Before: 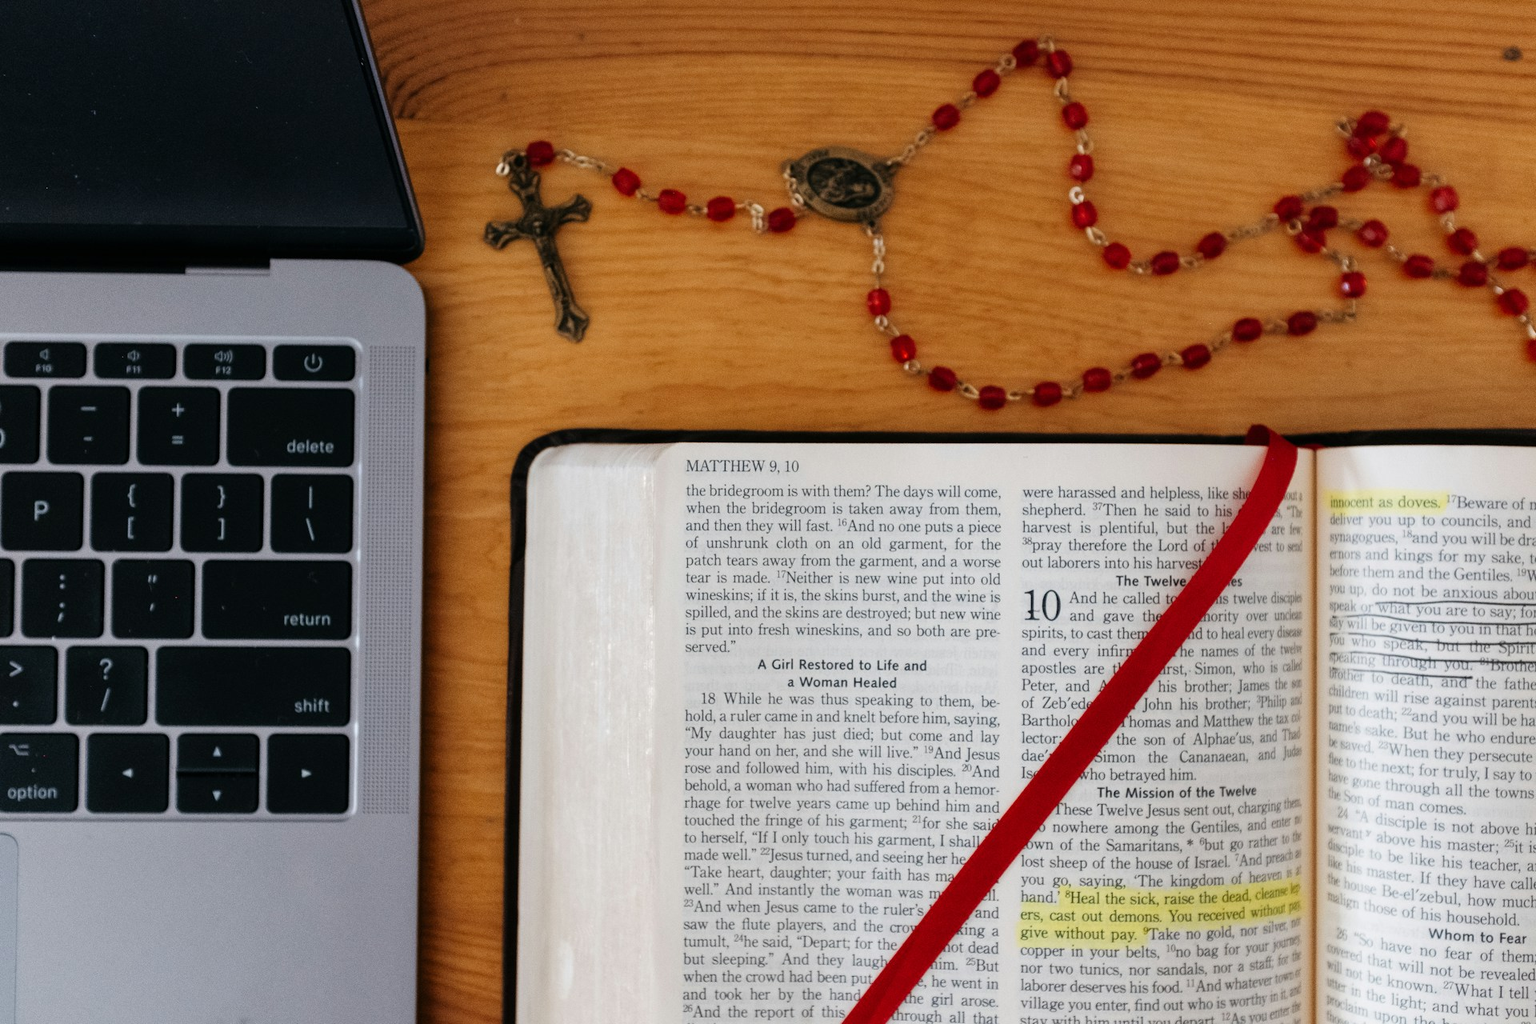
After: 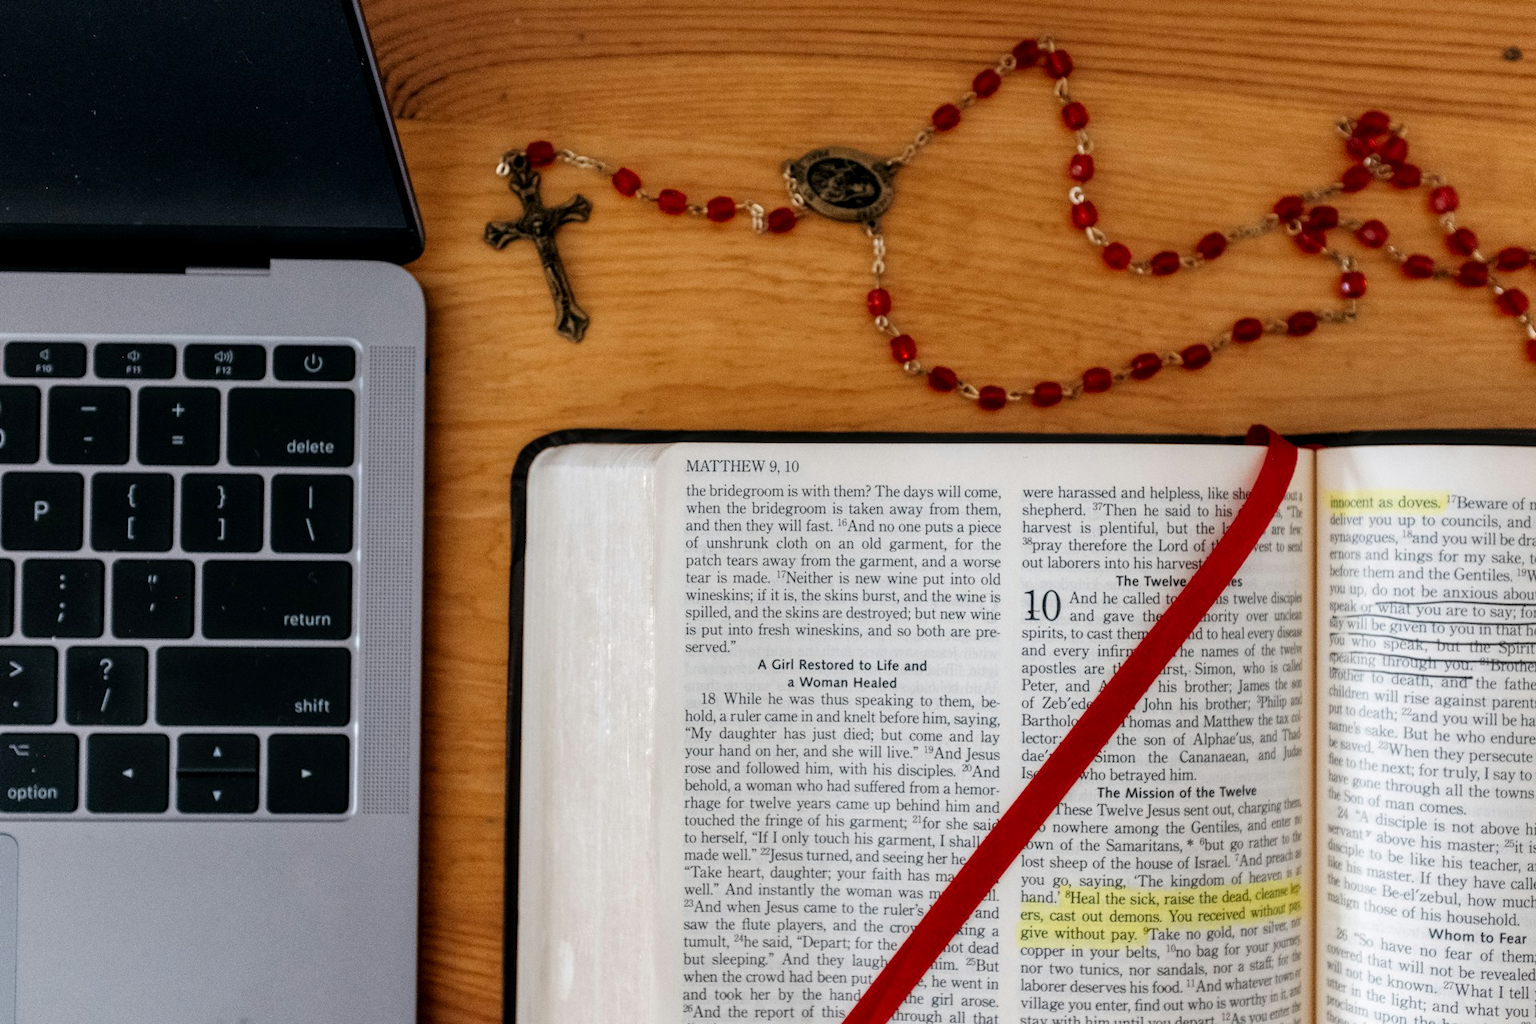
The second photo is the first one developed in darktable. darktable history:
exposure: black level correction 0.002, compensate highlight preservation false
local contrast: on, module defaults
